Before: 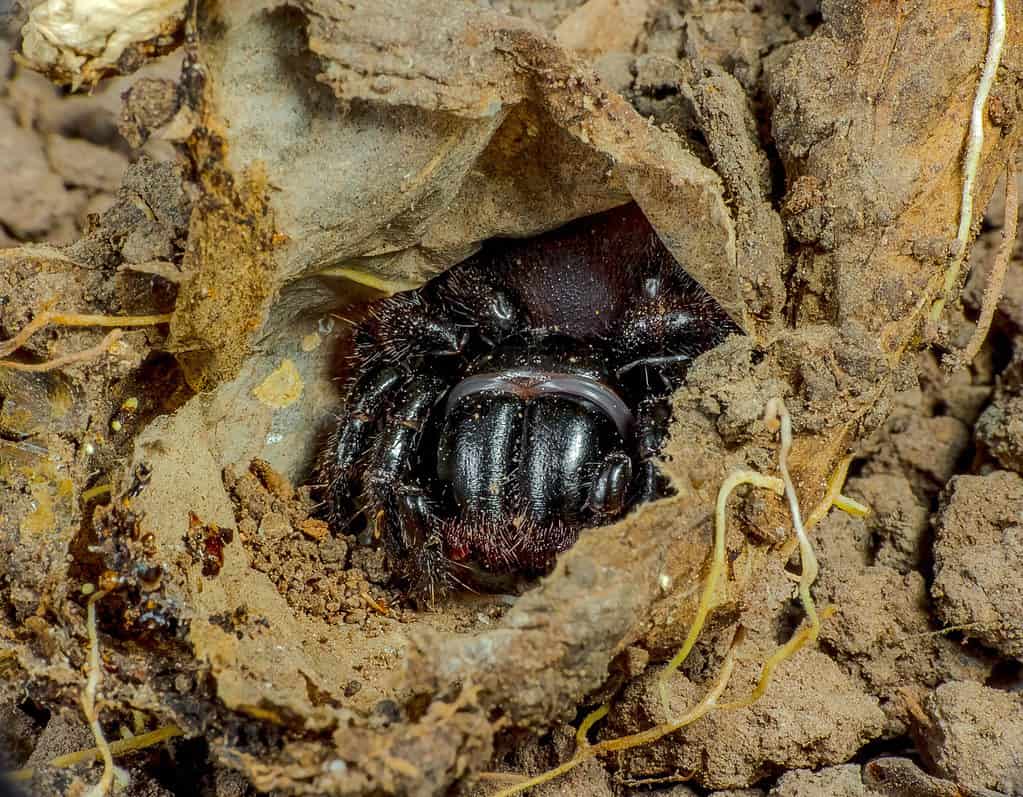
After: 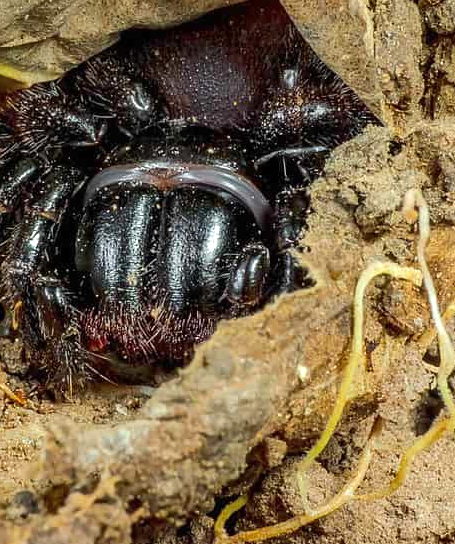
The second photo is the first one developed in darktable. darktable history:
exposure: black level correction 0, exposure 0.498 EV, compensate highlight preservation false
crop: left 35.4%, top 26.335%, right 19.821%, bottom 3.457%
